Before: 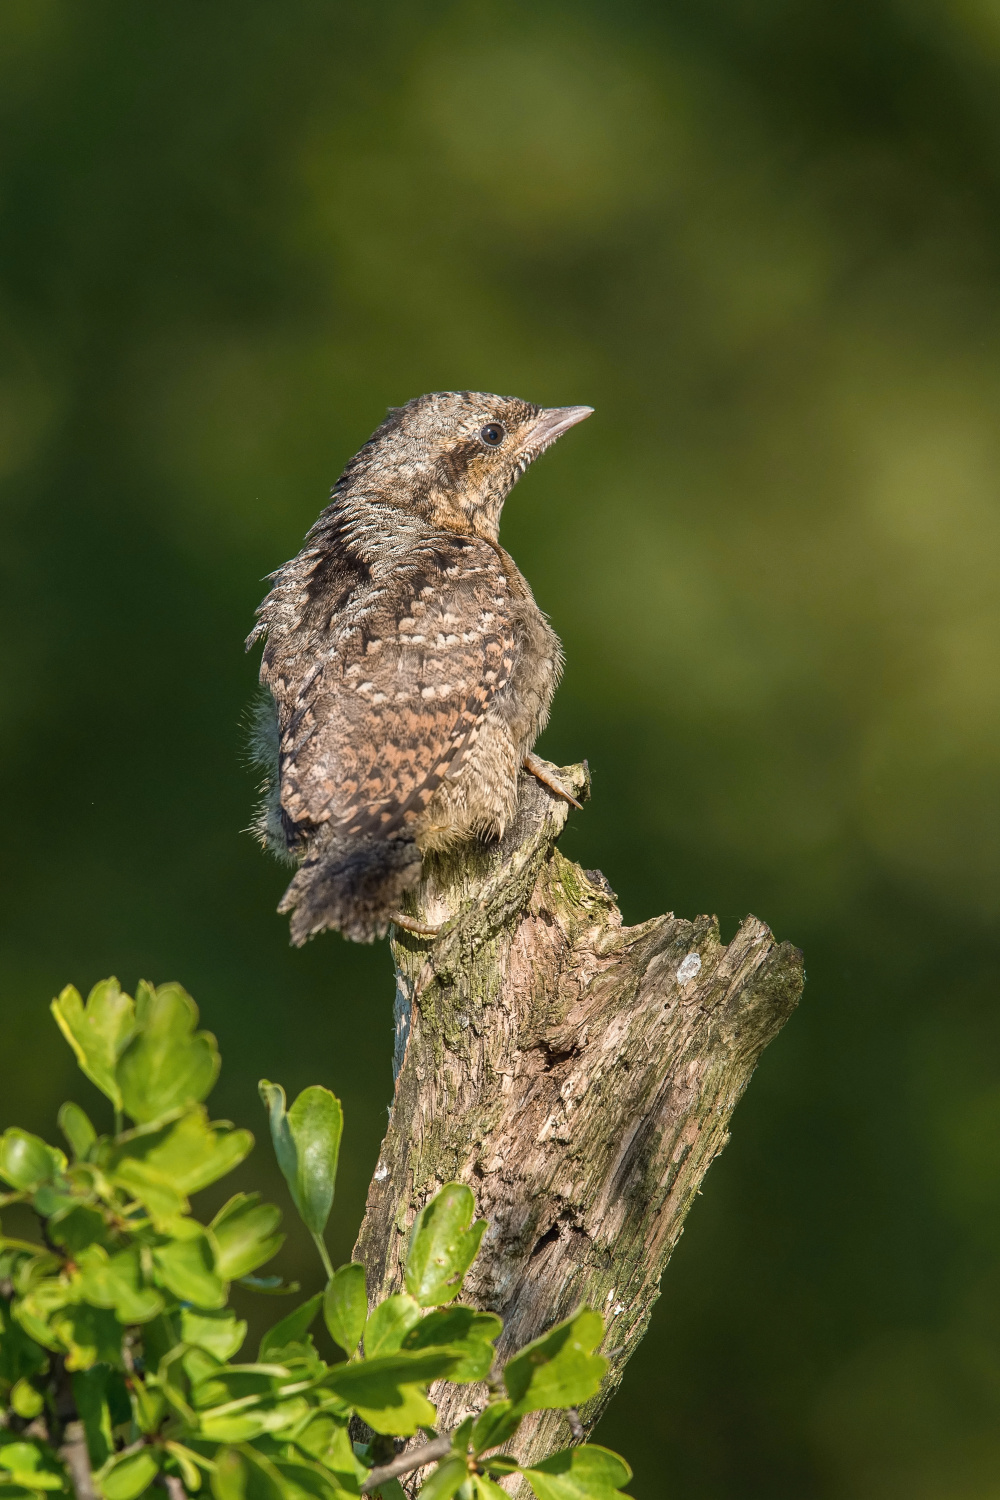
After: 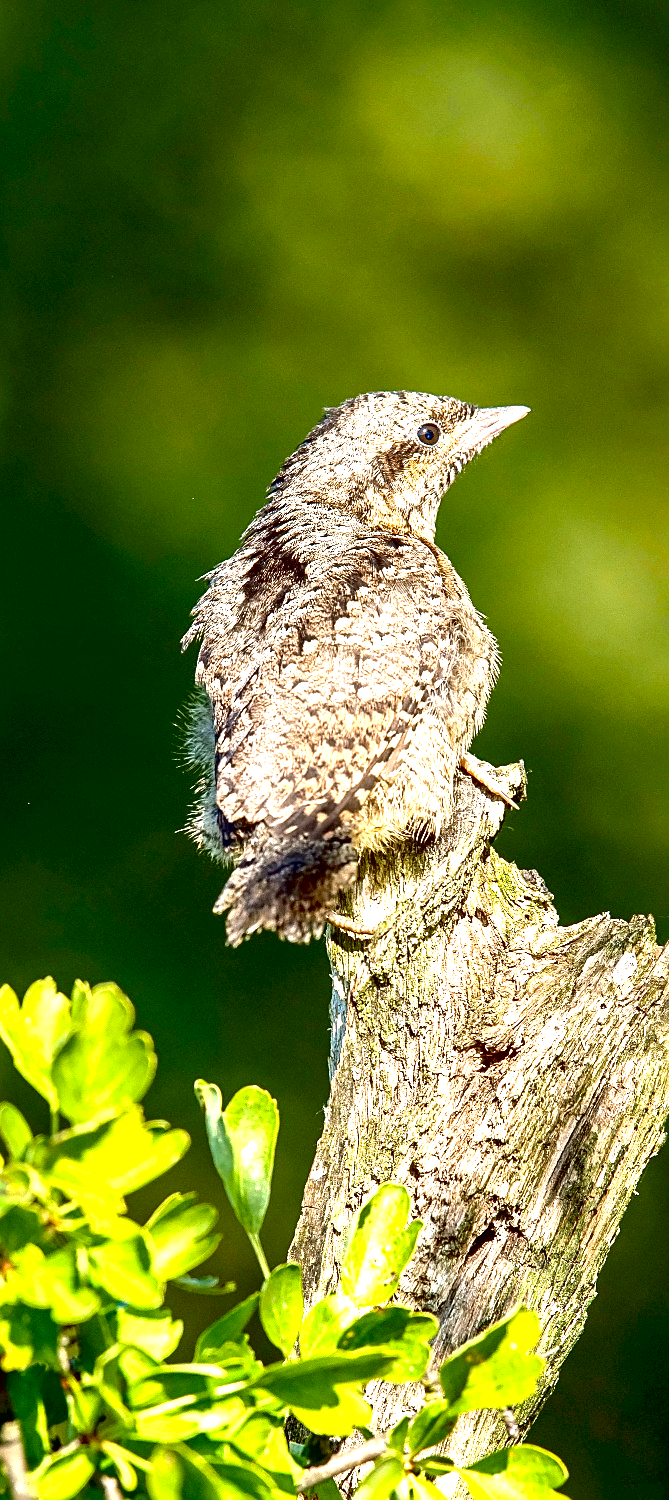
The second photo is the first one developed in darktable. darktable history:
tone curve: curves: ch0 [(0, 0) (0.003, 0.003) (0.011, 0.011) (0.025, 0.025) (0.044, 0.044) (0.069, 0.068) (0.1, 0.098) (0.136, 0.134) (0.177, 0.175) (0.224, 0.221) (0.277, 0.273) (0.335, 0.33) (0.399, 0.393) (0.468, 0.461) (0.543, 0.546) (0.623, 0.625) (0.709, 0.711) (0.801, 0.802) (0.898, 0.898) (1, 1)], color space Lab, independent channels, preserve colors none
crop and rotate: left 6.462%, right 26.624%
sharpen: on, module defaults
contrast brightness saturation: contrast 0.068, brightness -0.13, saturation 0.053
exposure: black level correction 0.015, exposure 1.795 EV, compensate highlight preservation false
